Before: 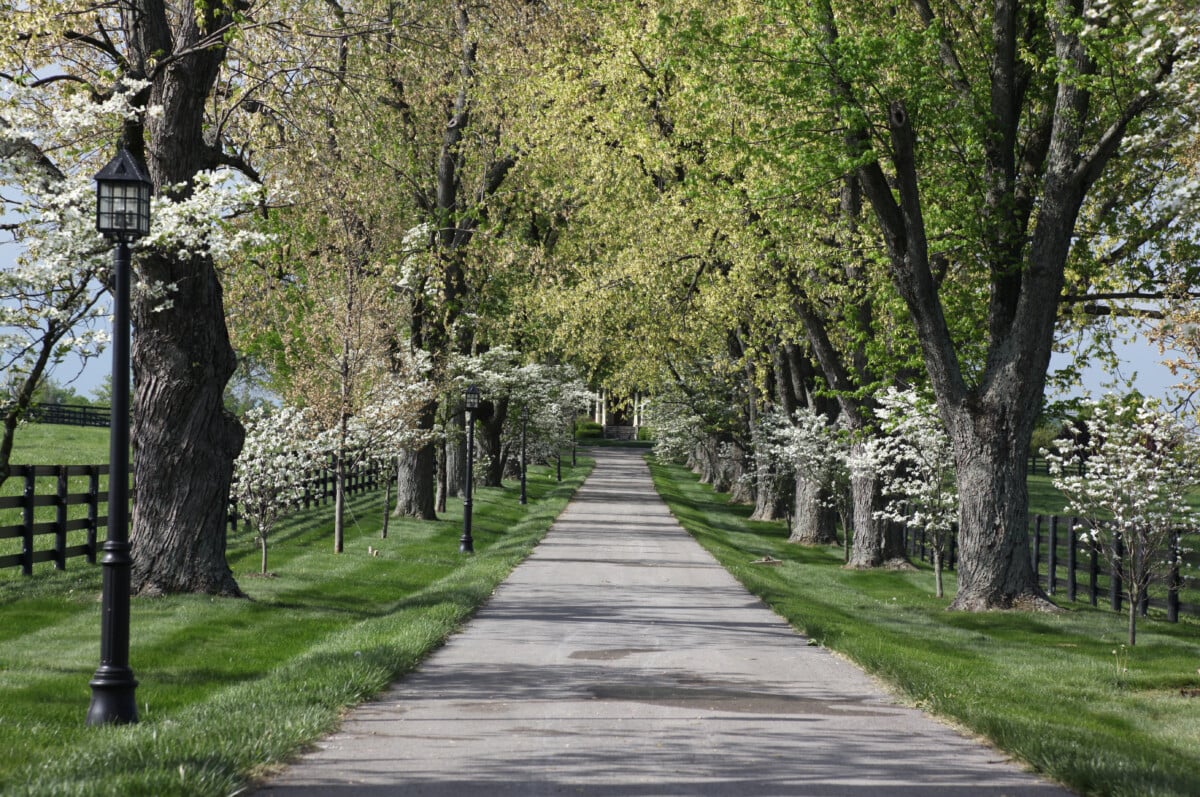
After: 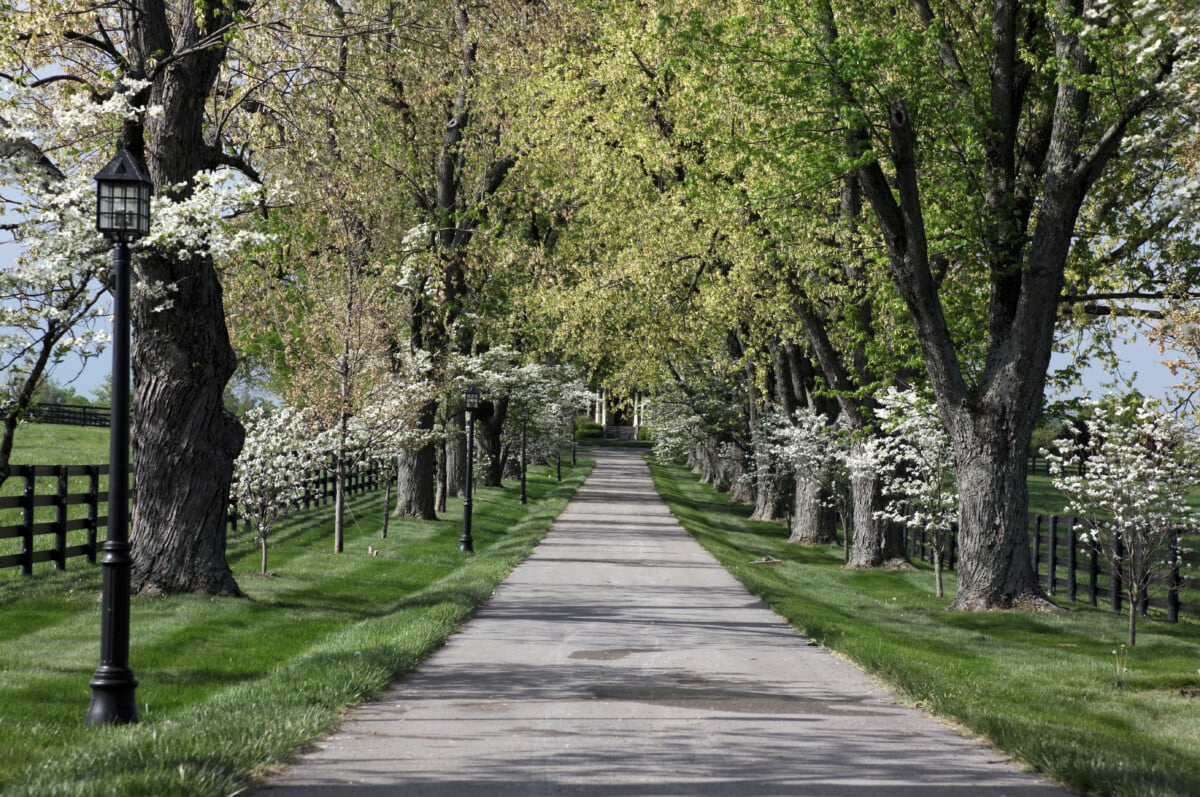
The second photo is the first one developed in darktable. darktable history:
levels: levels [0.026, 0.507, 0.987]
